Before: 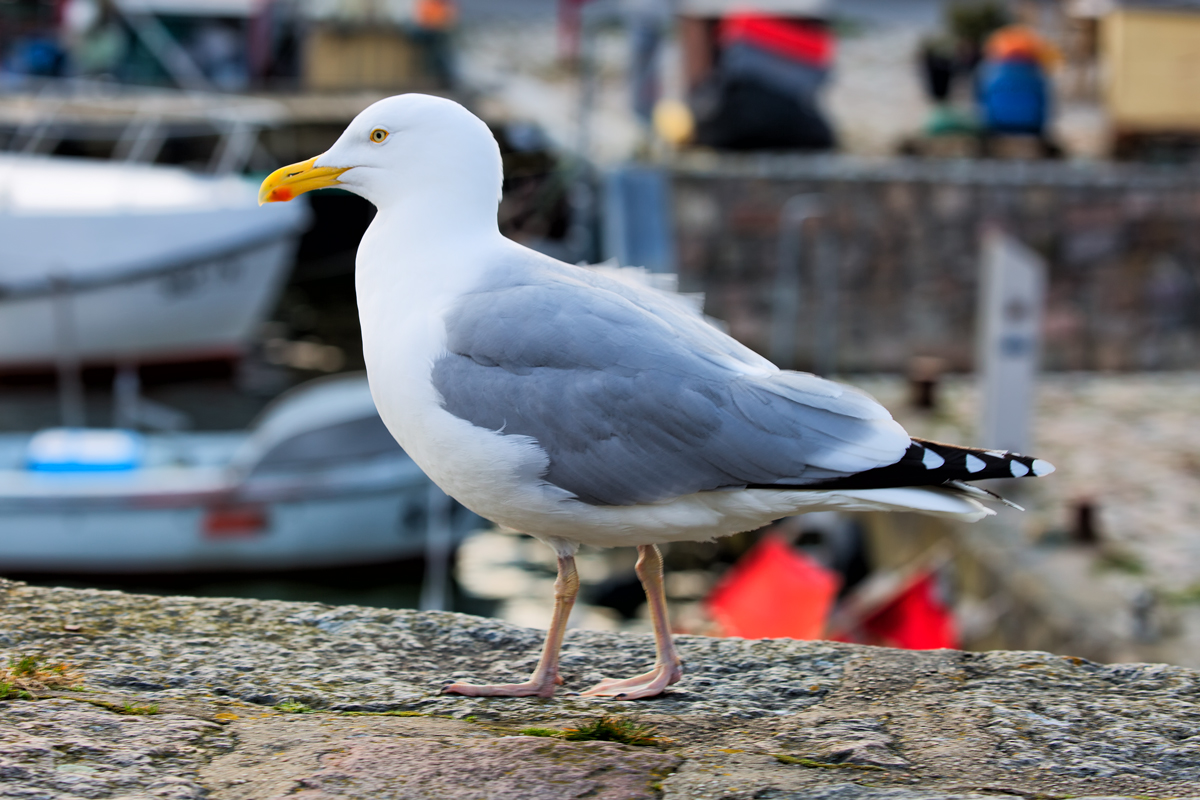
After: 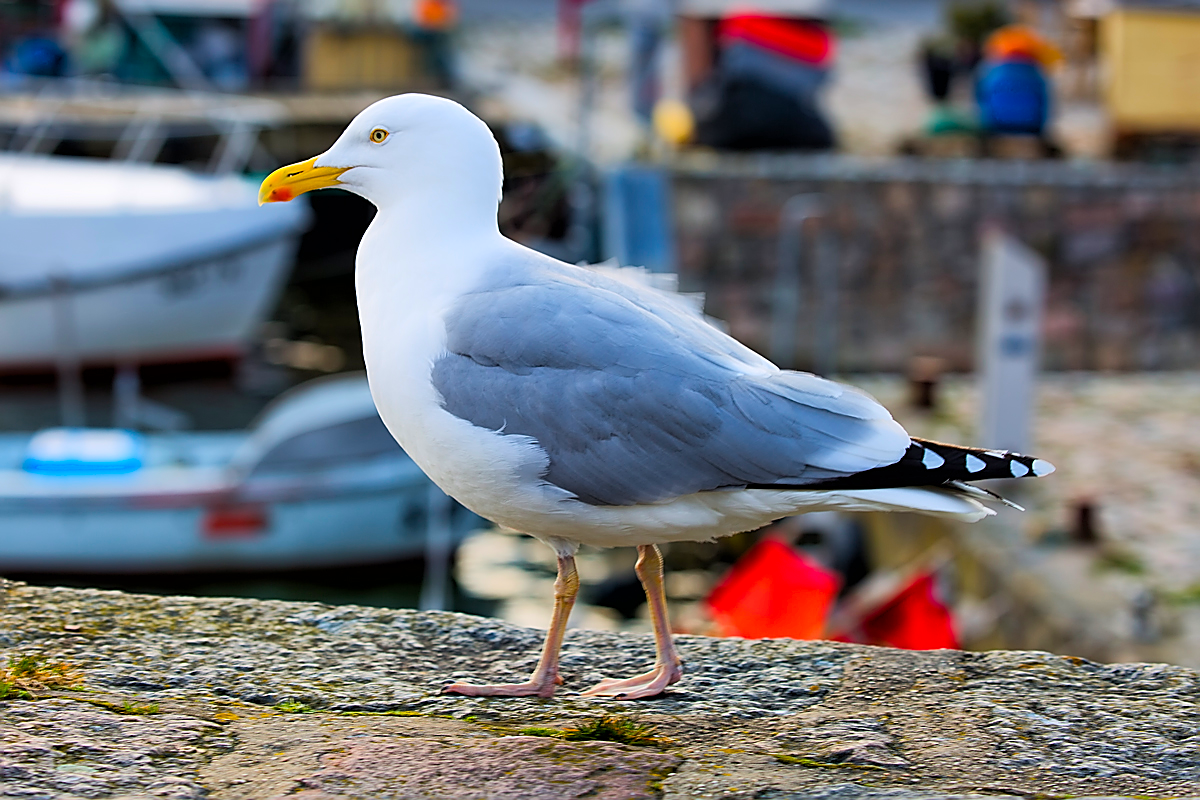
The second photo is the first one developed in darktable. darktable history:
sharpen: radius 1.406, amount 1.245, threshold 0.619
color balance rgb: linear chroma grading › global chroma 8.726%, perceptual saturation grading › global saturation 30.366%, global vibrance 14.303%
